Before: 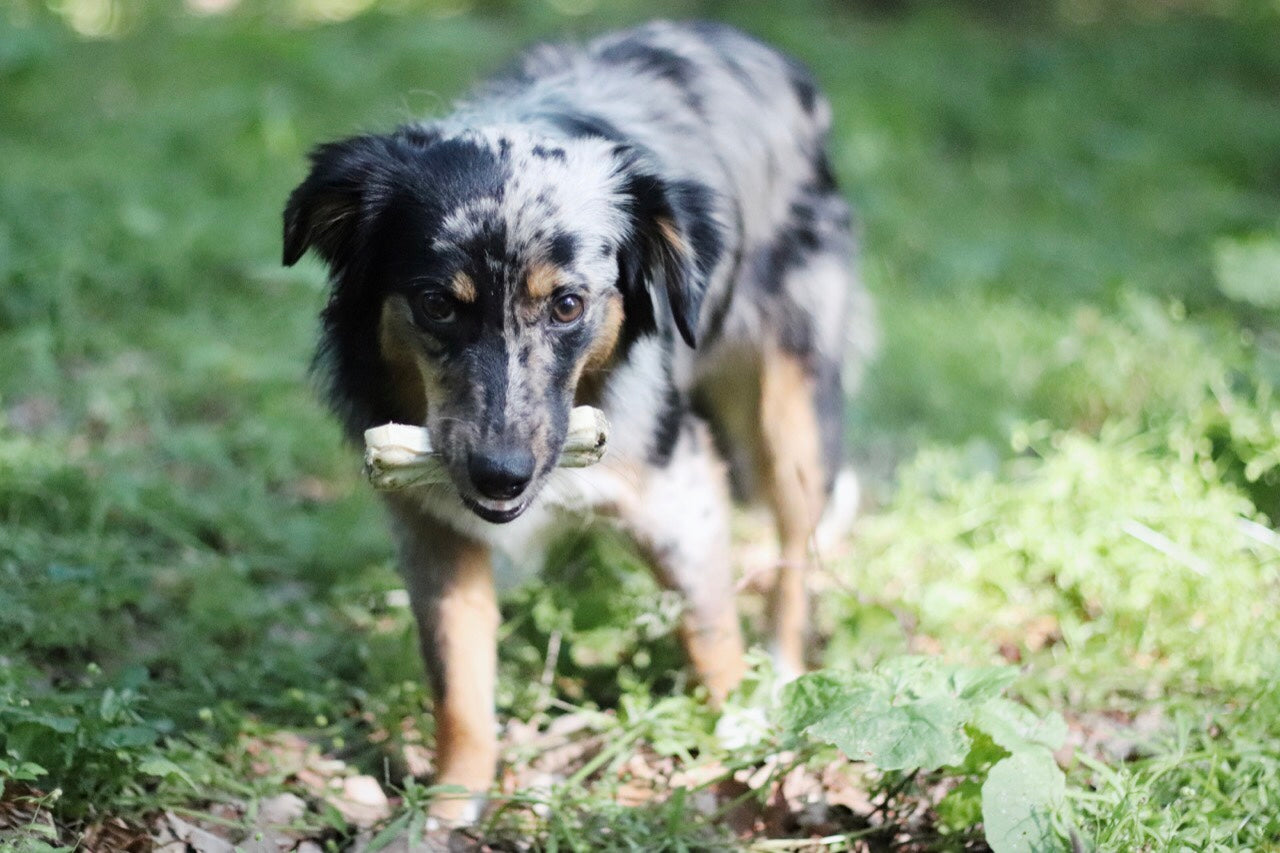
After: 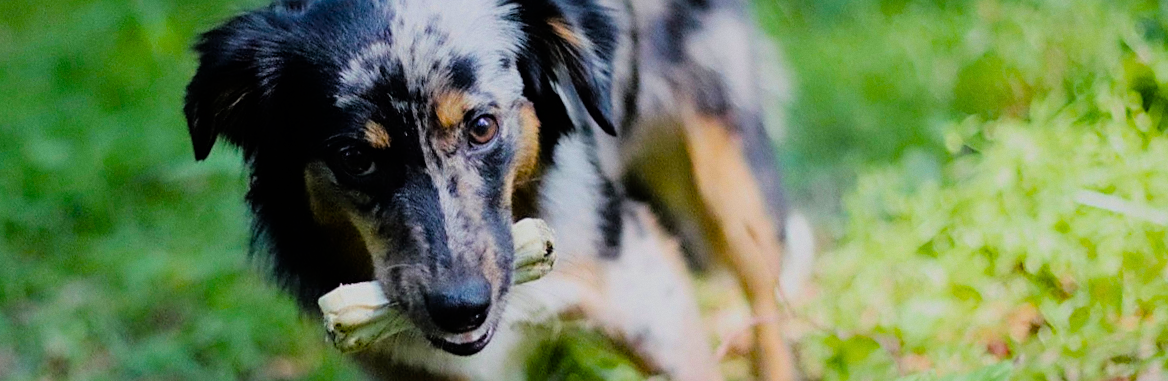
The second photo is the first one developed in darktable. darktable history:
crop: top 11.166%, bottom 22.168%
sharpen: on, module defaults
grain: coarseness 0.09 ISO, strength 10%
filmic rgb: threshold 3 EV, hardness 4.17, latitude 50%, contrast 1.1, preserve chrominance max RGB, color science v6 (2022), contrast in shadows safe, contrast in highlights safe, enable highlight reconstruction true
white balance: emerald 1
color balance rgb: linear chroma grading › global chroma 25%, perceptual saturation grading › global saturation 50%
rotate and perspective: rotation -14.8°, crop left 0.1, crop right 0.903, crop top 0.25, crop bottom 0.748
exposure: exposure -0.36 EV, compensate highlight preservation false
